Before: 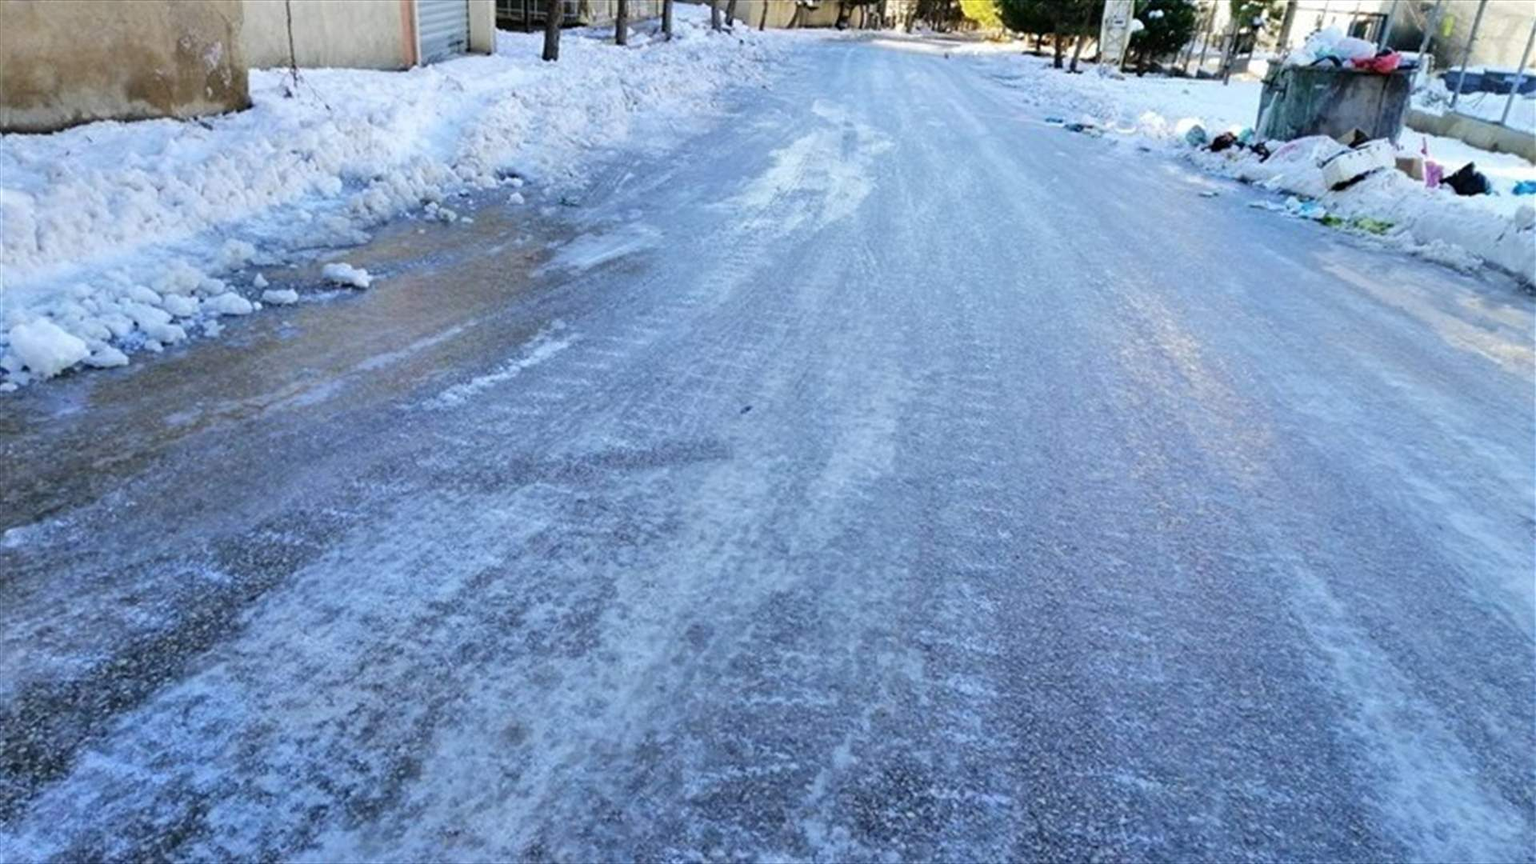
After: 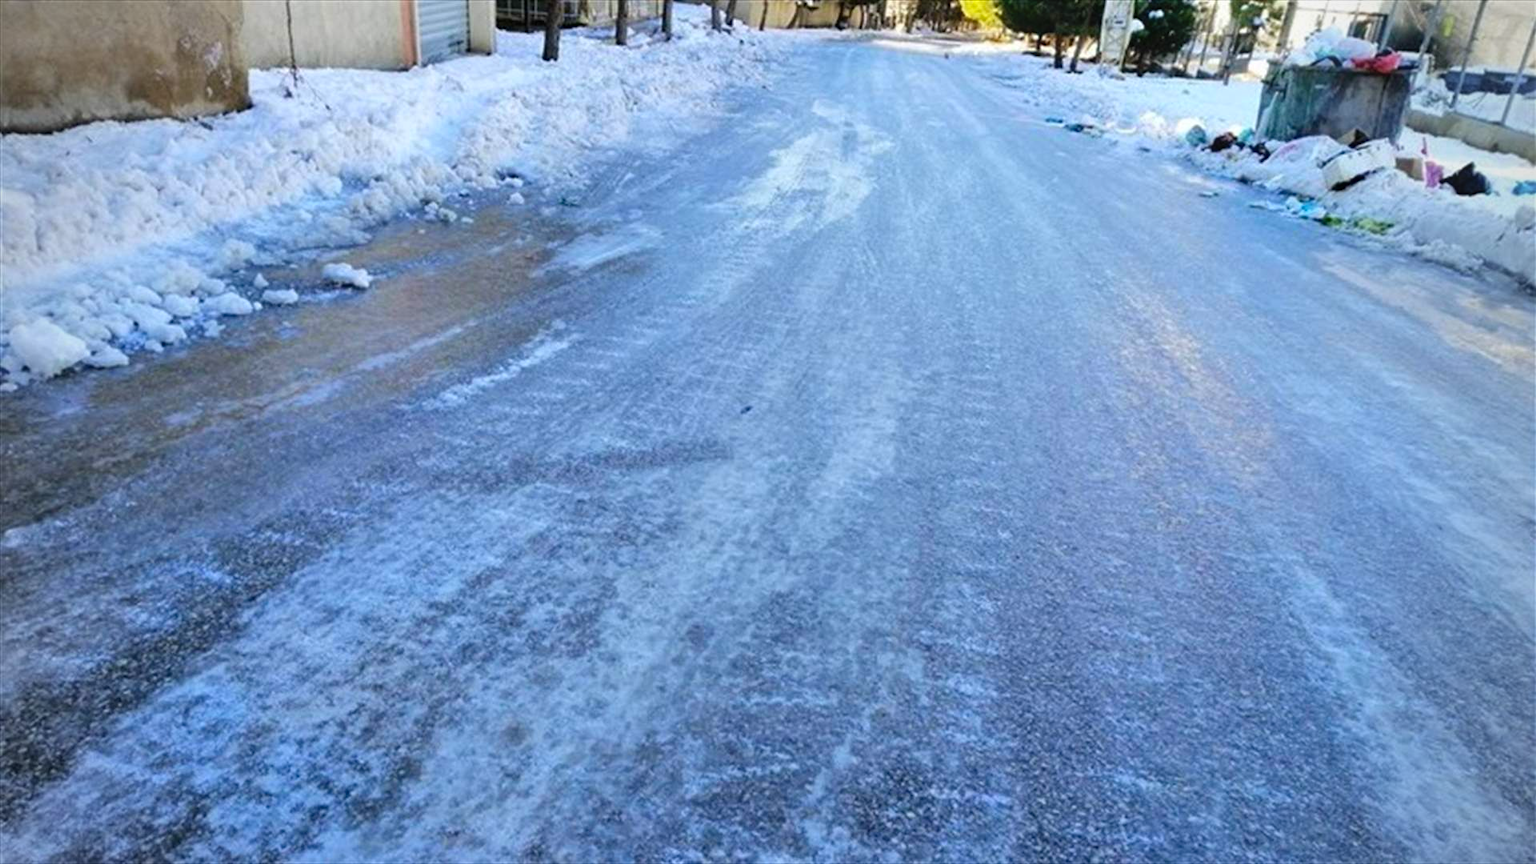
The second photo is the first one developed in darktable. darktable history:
vignetting: fall-off start 79.88%
bloom: size 13.65%, threshold 98.39%, strength 4.82%
color contrast: green-magenta contrast 1.2, blue-yellow contrast 1.2
